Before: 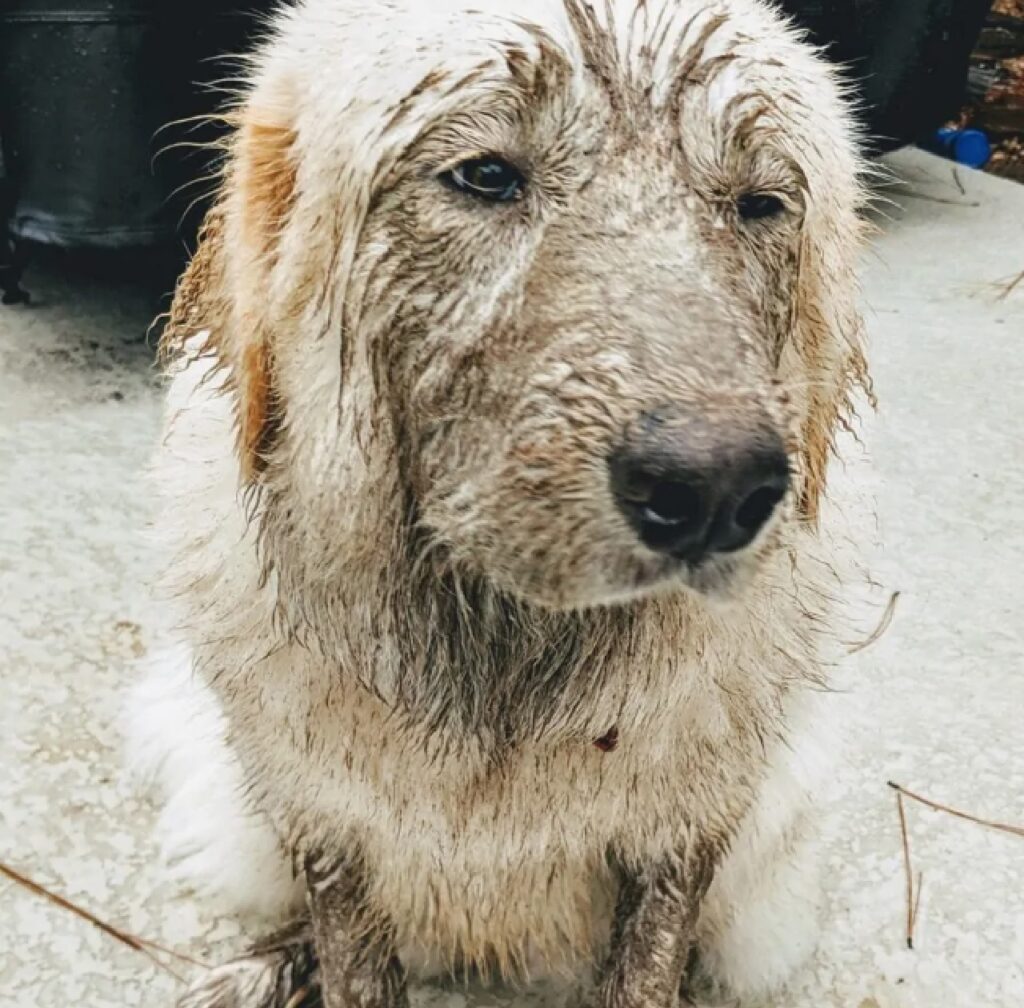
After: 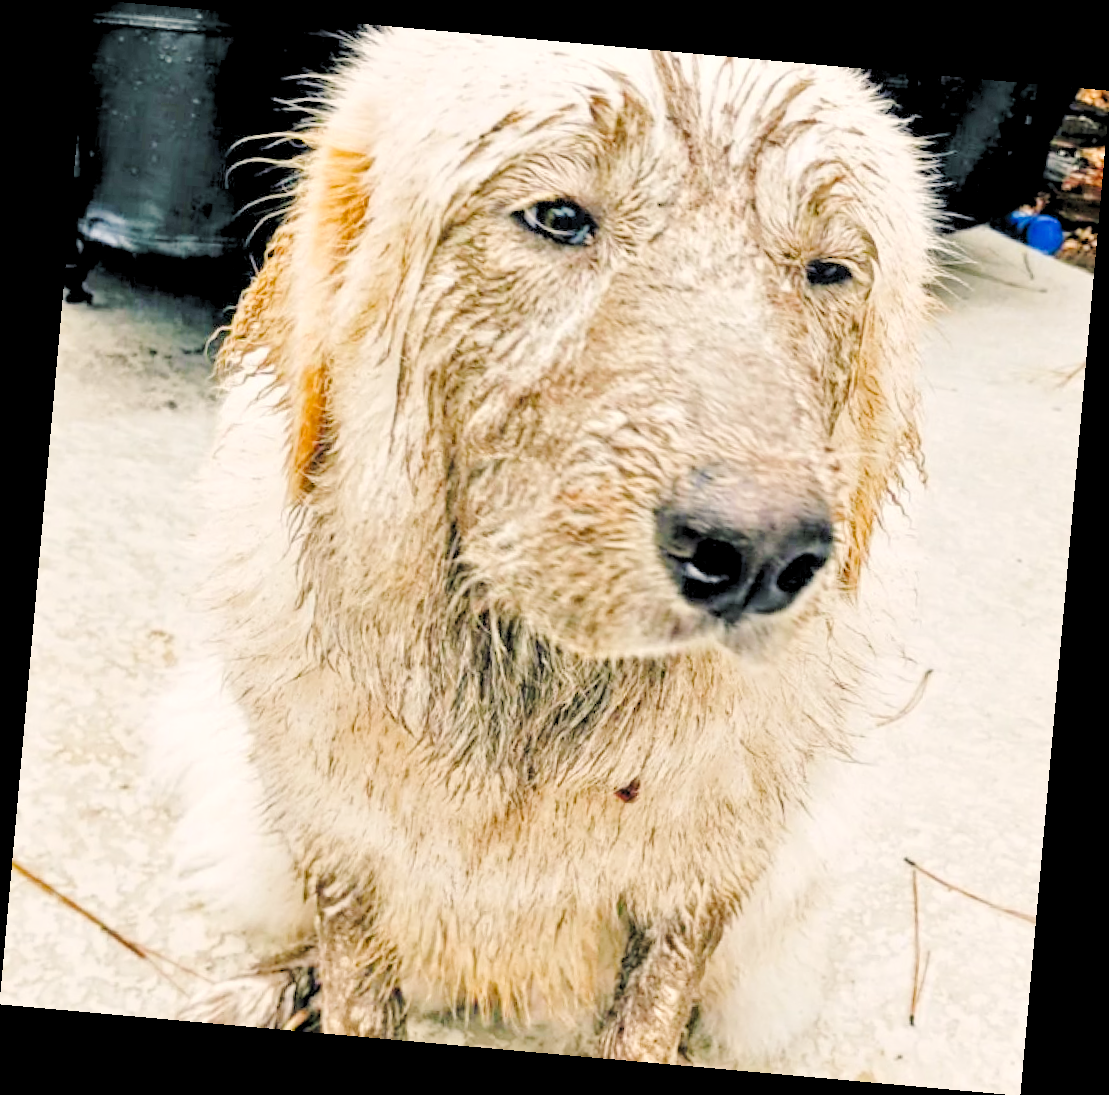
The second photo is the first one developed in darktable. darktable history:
rgb levels: levels [[0.029, 0.461, 0.922], [0, 0.5, 1], [0, 0.5, 1]]
color balance rgb: shadows lift › chroma 2%, shadows lift › hue 247.2°, power › chroma 0.3%, power › hue 25.2°, highlights gain › chroma 3%, highlights gain › hue 60°, global offset › luminance 0.75%, perceptual saturation grading › global saturation 20%, perceptual saturation grading › highlights -20%, perceptual saturation grading › shadows 30%, global vibrance 20%
rotate and perspective: rotation 5.12°, automatic cropping off
tone equalizer: -7 EV 0.15 EV, -6 EV 0.6 EV, -5 EV 1.15 EV, -4 EV 1.33 EV, -3 EV 1.15 EV, -2 EV 0.6 EV, -1 EV 0.15 EV, mask exposure compensation -0.5 EV
tone curve: curves: ch0 [(0, 0) (0.003, 0.003) (0.011, 0.014) (0.025, 0.031) (0.044, 0.055) (0.069, 0.086) (0.1, 0.124) (0.136, 0.168) (0.177, 0.22) (0.224, 0.278) (0.277, 0.344) (0.335, 0.426) (0.399, 0.515) (0.468, 0.597) (0.543, 0.672) (0.623, 0.746) (0.709, 0.815) (0.801, 0.881) (0.898, 0.939) (1, 1)], preserve colors none
